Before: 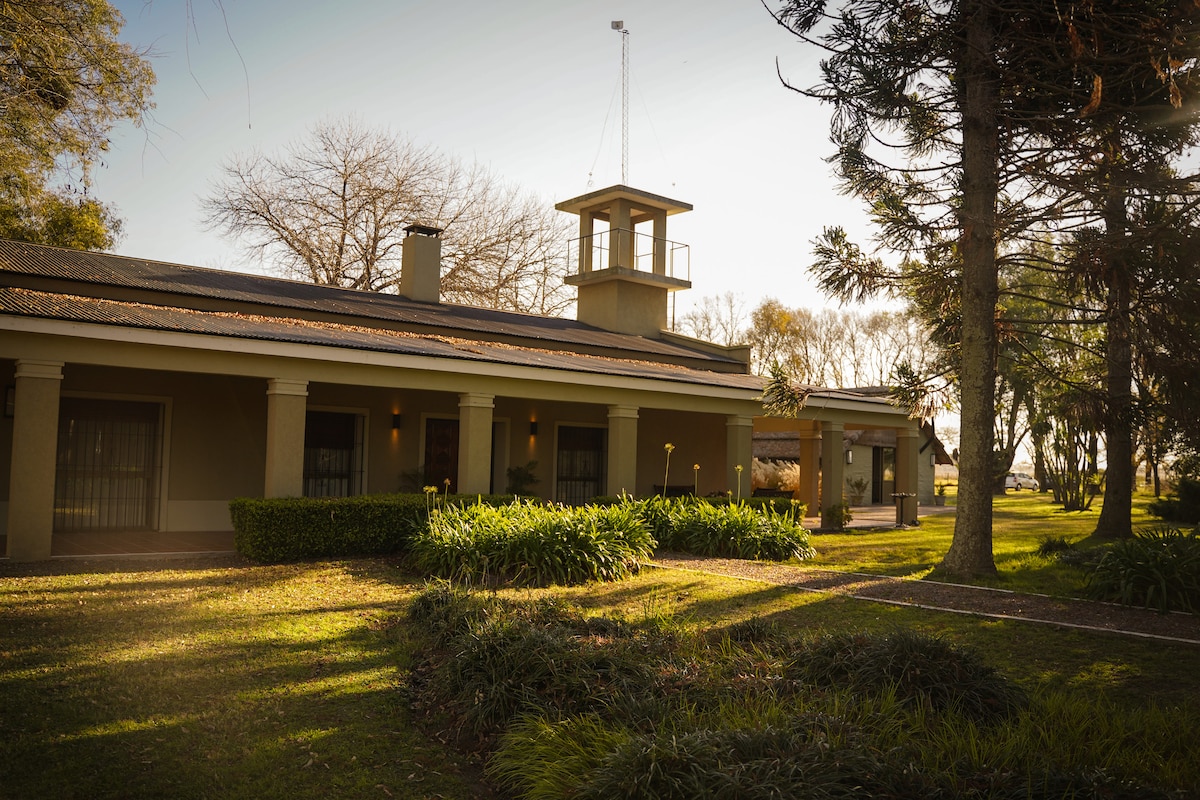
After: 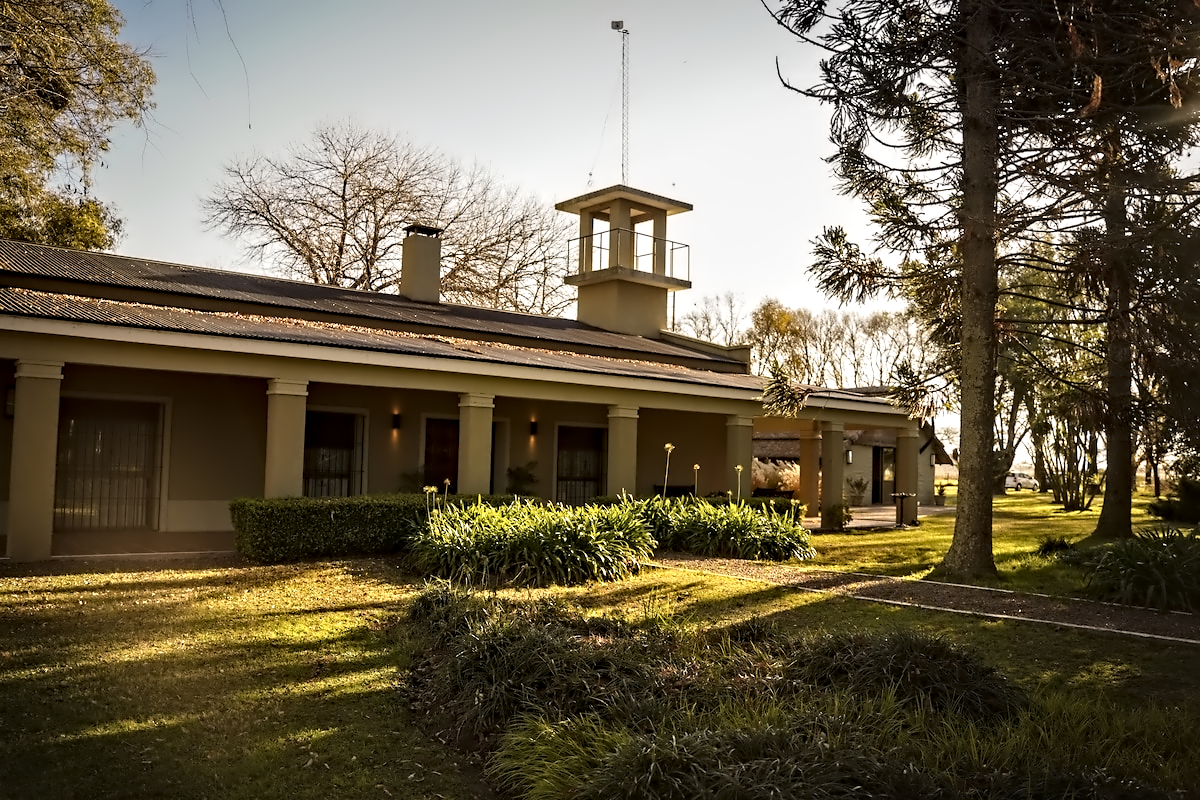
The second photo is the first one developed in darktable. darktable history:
base curve: curves: ch0 [(0, 0) (0.297, 0.298) (1, 1)], preserve colors none
contrast equalizer: octaves 7, y [[0.5, 0.542, 0.583, 0.625, 0.667, 0.708], [0.5 ×6], [0.5 ×6], [0, 0.033, 0.067, 0.1, 0.133, 0.167], [0, 0.05, 0.1, 0.15, 0.2, 0.25]]
